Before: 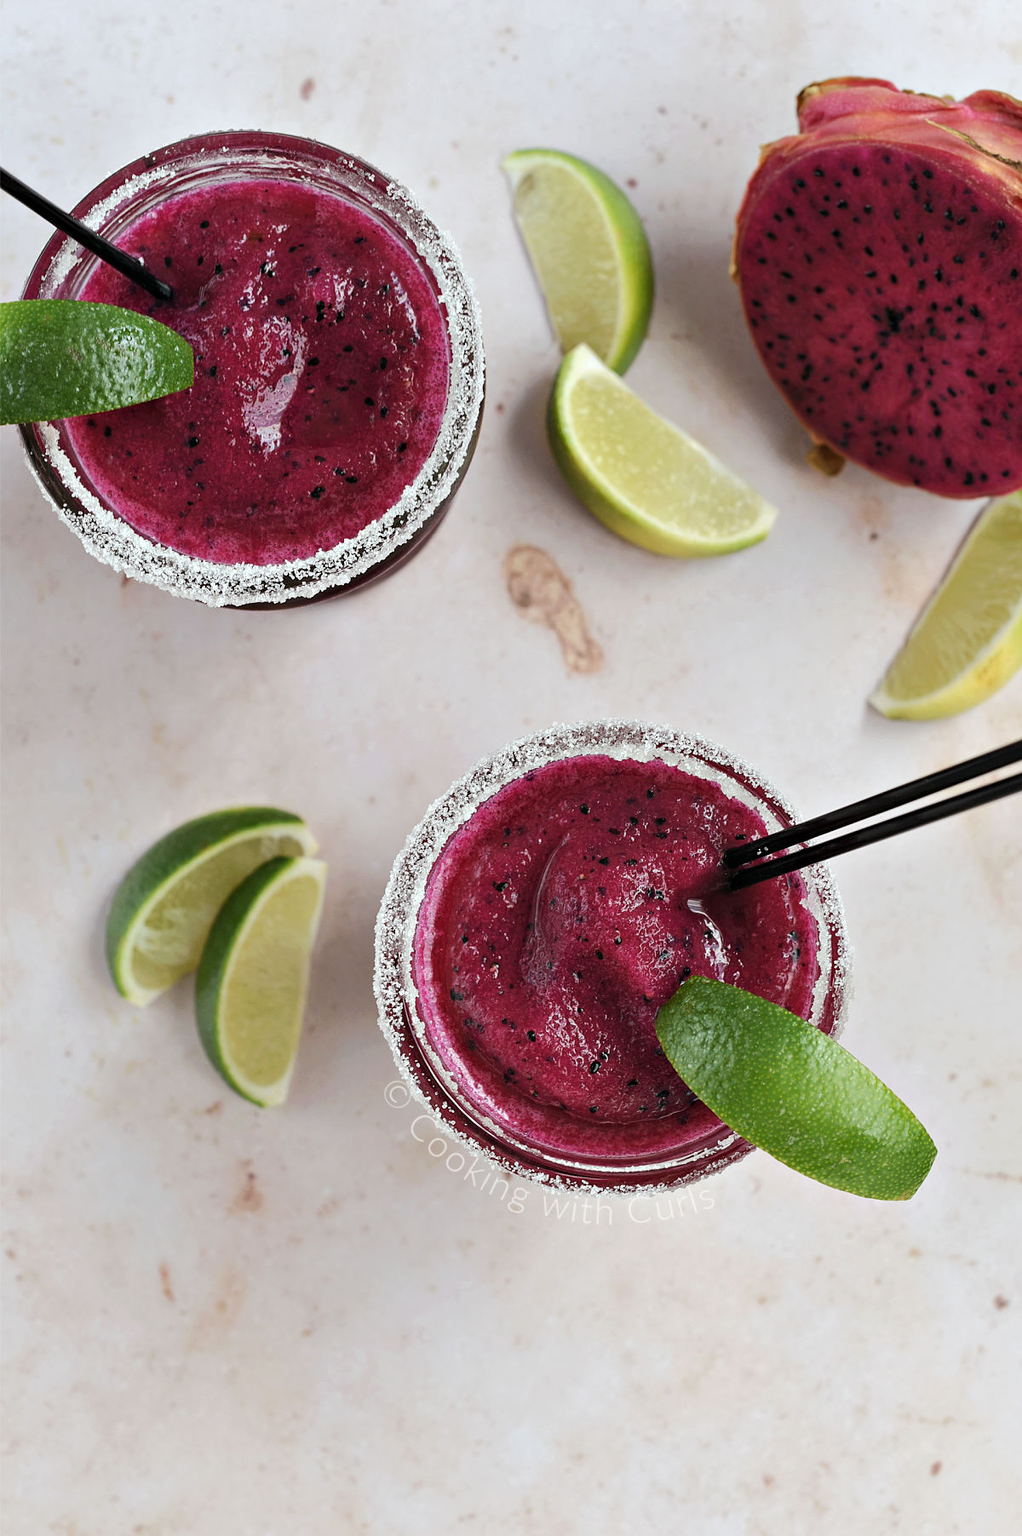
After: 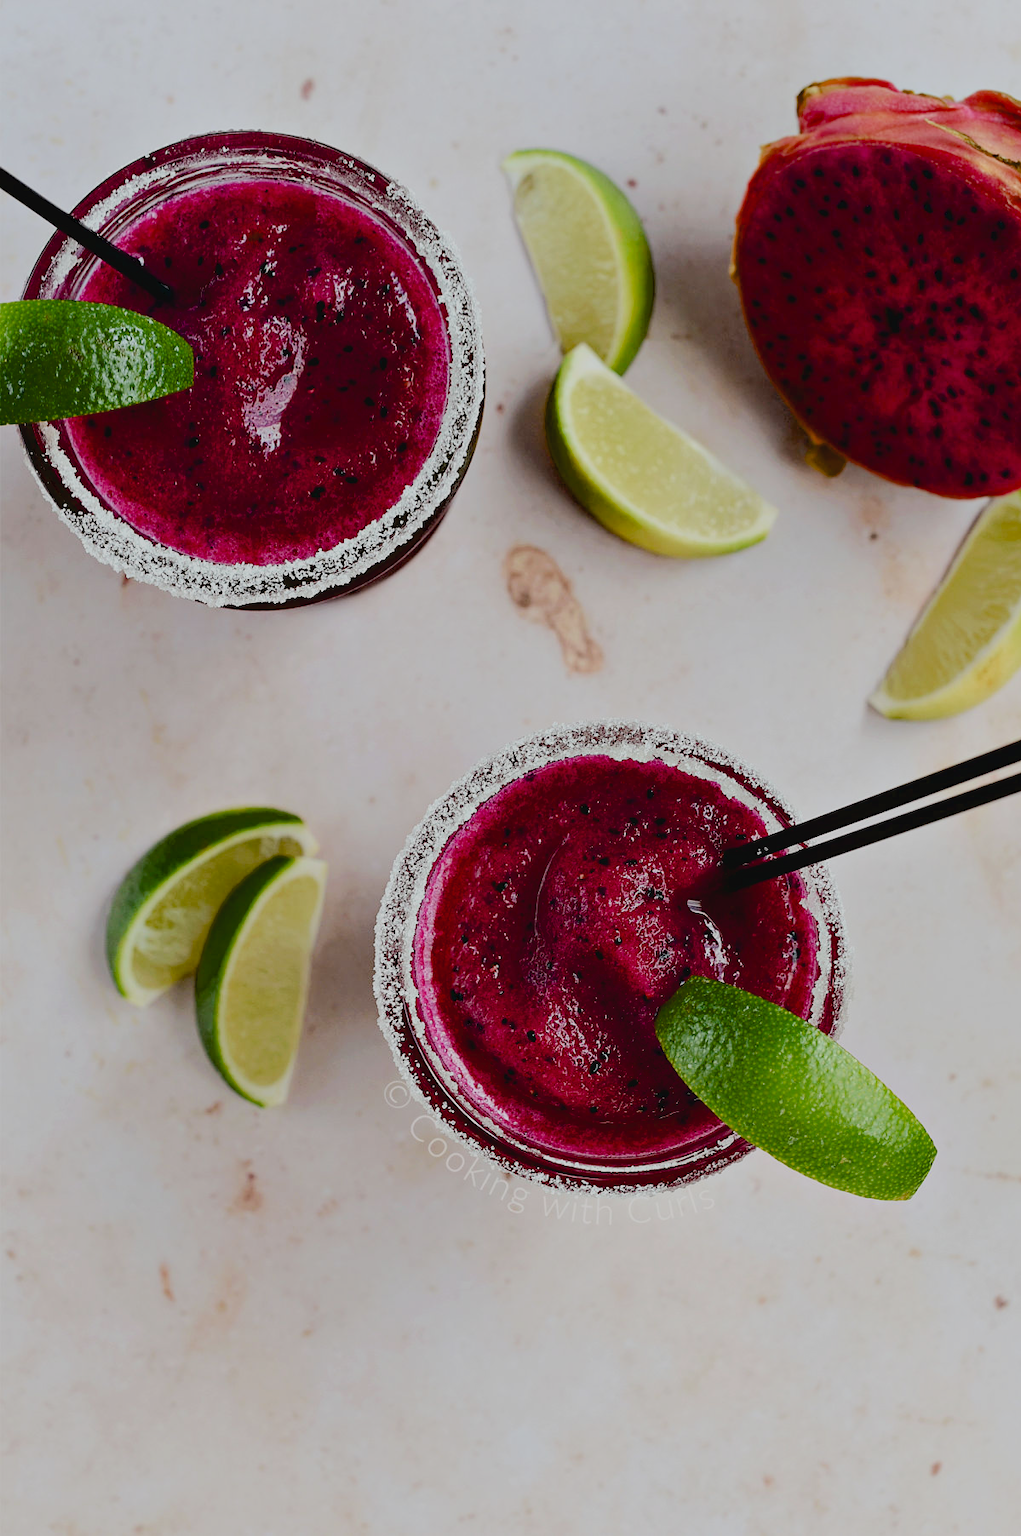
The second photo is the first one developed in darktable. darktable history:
filmic rgb: black relative exposure -6.92 EV, white relative exposure 5.63 EV, hardness 2.85, color science v4 (2020), iterations of high-quality reconstruction 0
exposure: black level correction 0.055, exposure -0.038 EV, compensate highlight preservation false
